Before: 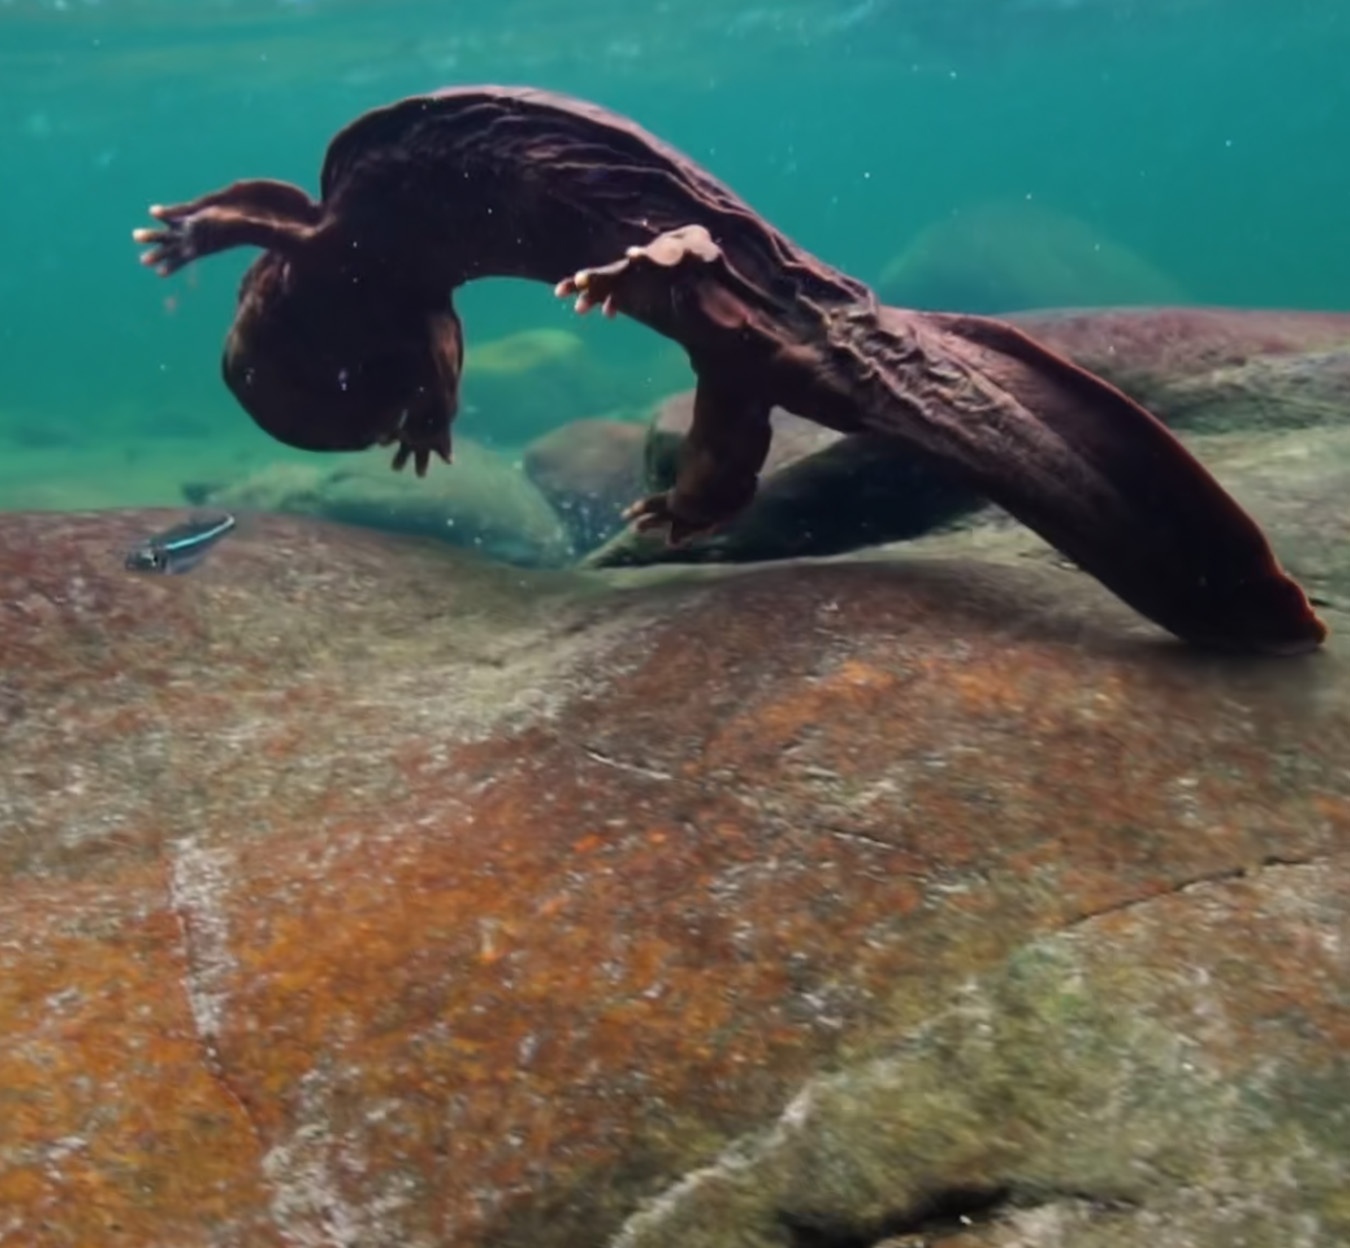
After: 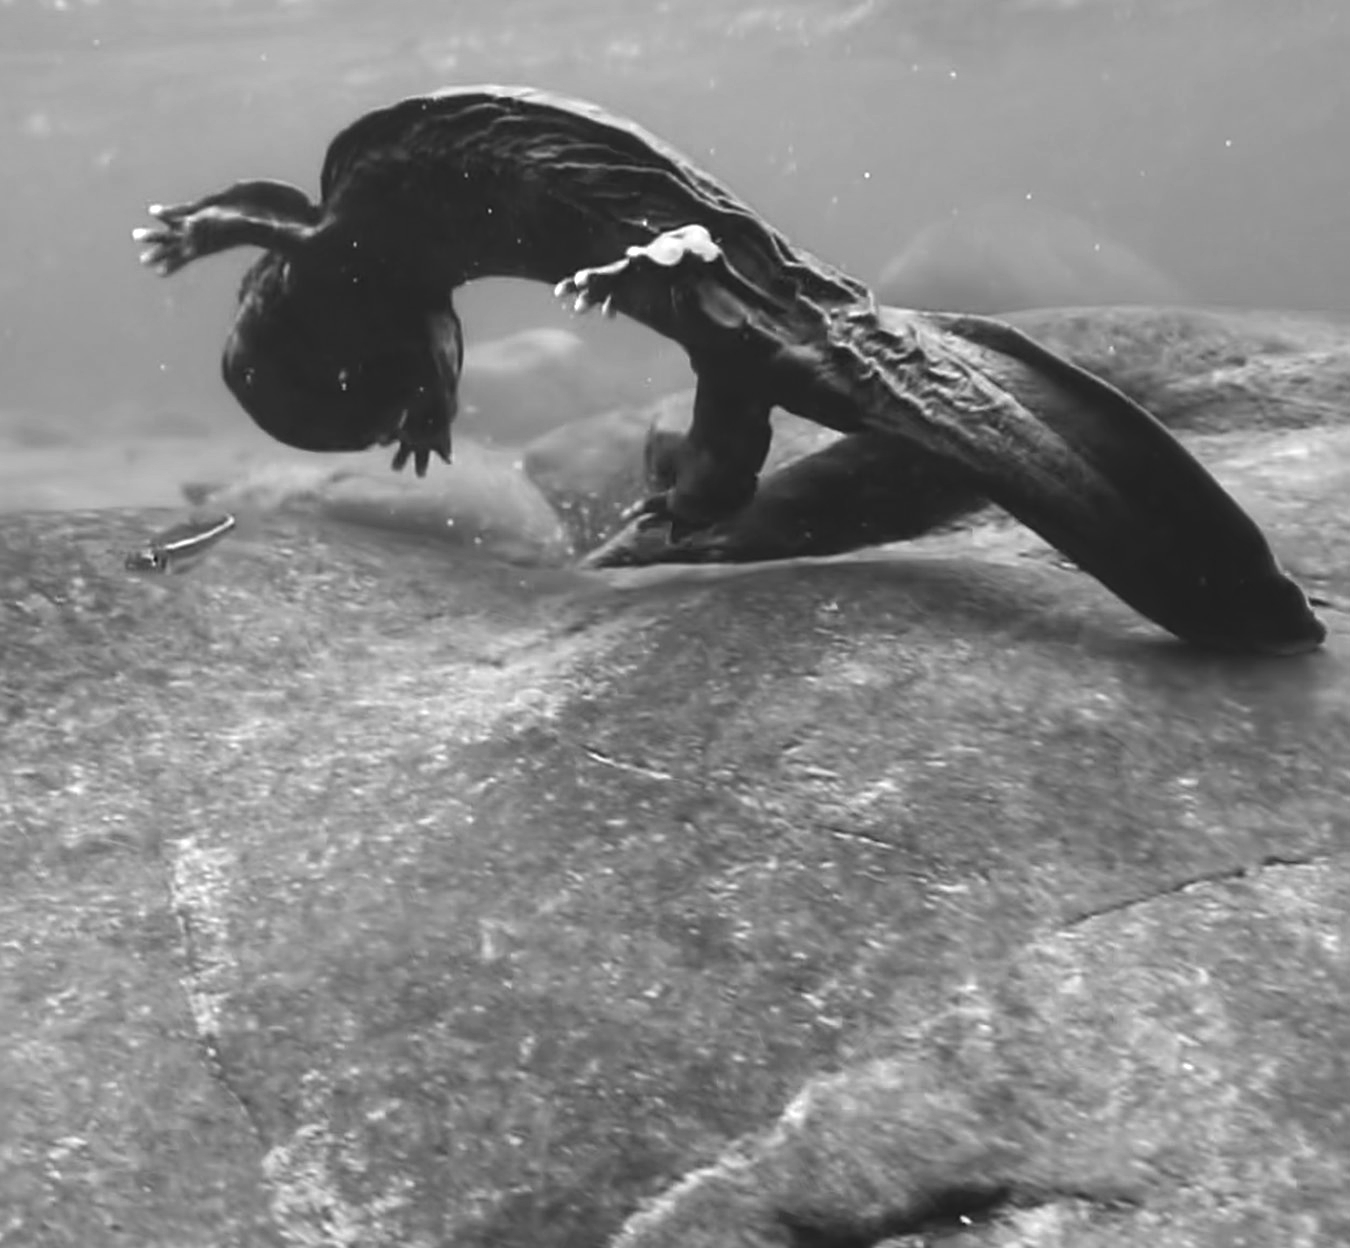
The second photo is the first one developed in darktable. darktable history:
tone equalizer: on, module defaults
monochrome: a -92.57, b 58.91
exposure: black level correction -0.005, exposure 1 EV, compensate highlight preservation false
sharpen: on, module defaults
